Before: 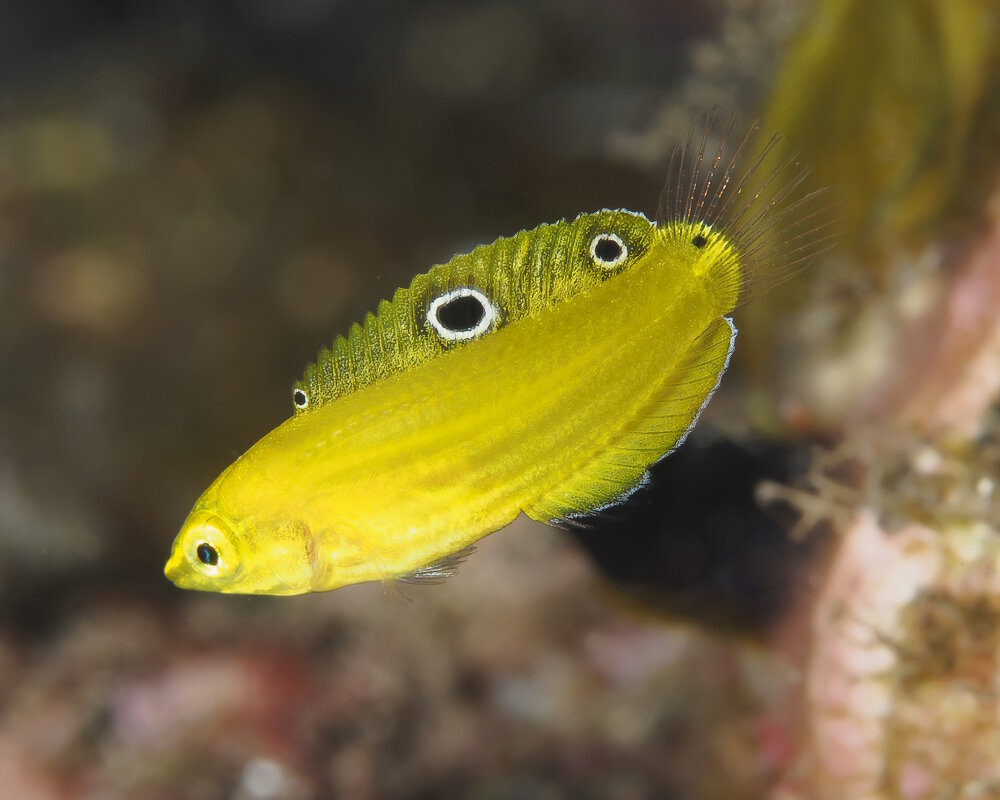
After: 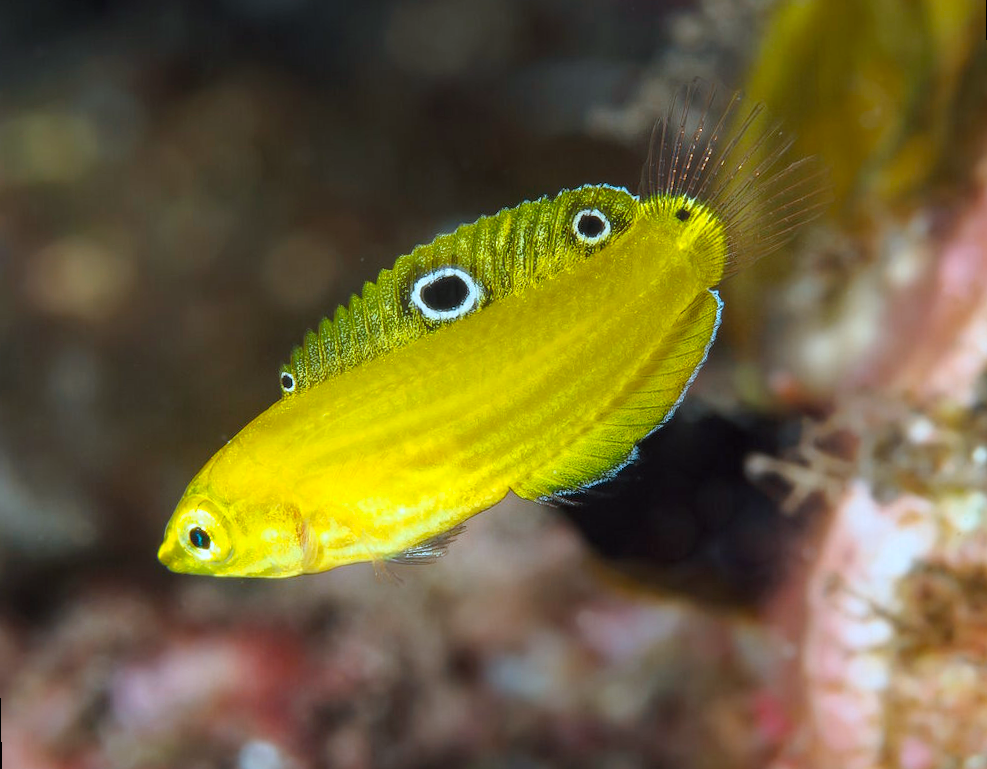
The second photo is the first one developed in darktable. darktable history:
rotate and perspective: rotation -1.32°, lens shift (horizontal) -0.031, crop left 0.015, crop right 0.985, crop top 0.047, crop bottom 0.982
local contrast: on, module defaults
color balance: lift [1, 1, 0.999, 1.001], gamma [1, 1.003, 1.005, 0.995], gain [1, 0.992, 0.988, 1.012], contrast 5%, output saturation 110%
color correction: highlights a* -9.73, highlights b* -21.22
